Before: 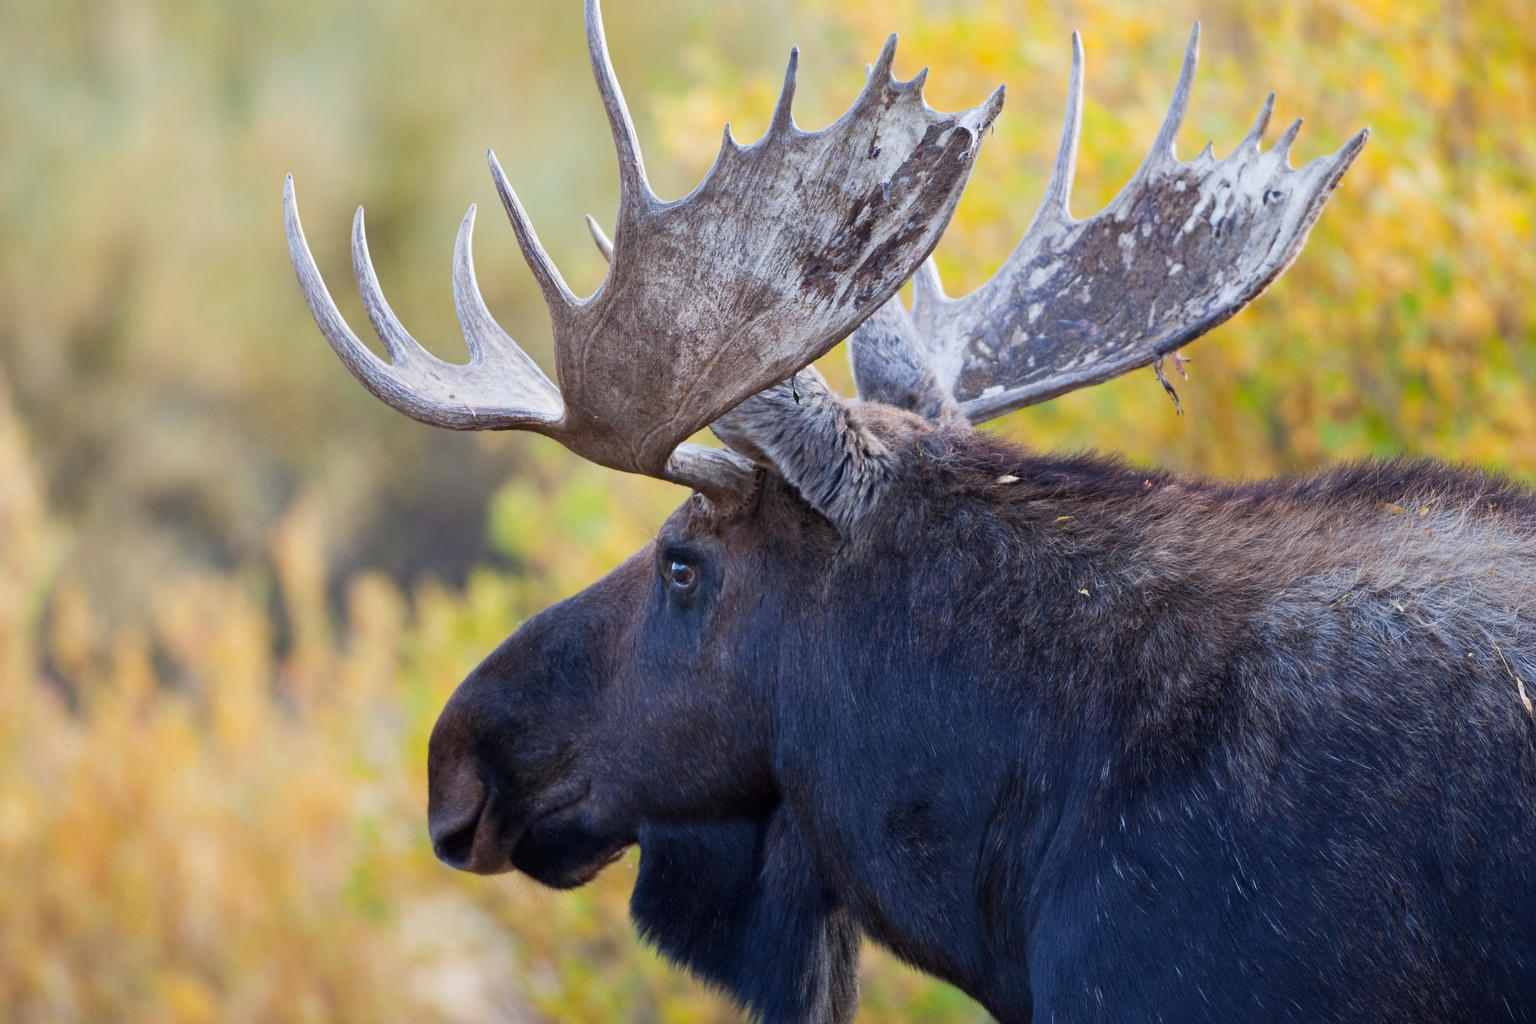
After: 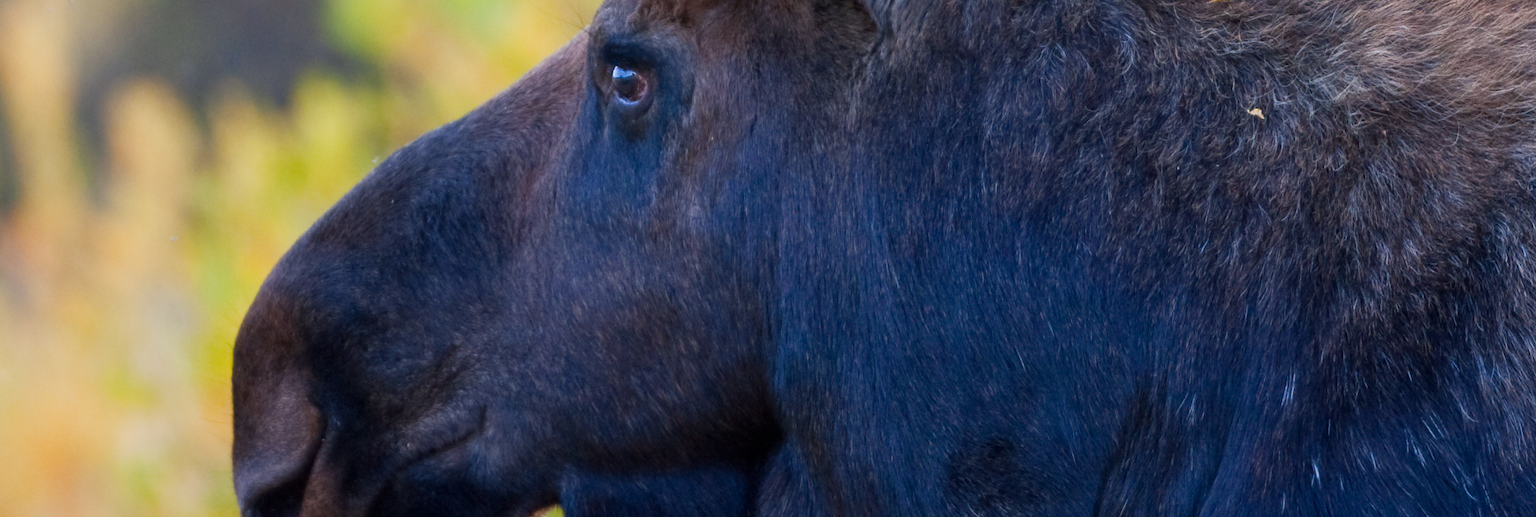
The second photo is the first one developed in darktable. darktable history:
color balance rgb: shadows lift › chroma 2.026%, shadows lift › hue 220.41°, perceptual saturation grading › global saturation 0.713%, perceptual saturation grading › highlights -8.316%, perceptual saturation grading › mid-tones 18.207%, perceptual saturation grading › shadows 28.421%, global vibrance 20%
crop: left 18.206%, top 50.772%, right 17.693%, bottom 16.806%
